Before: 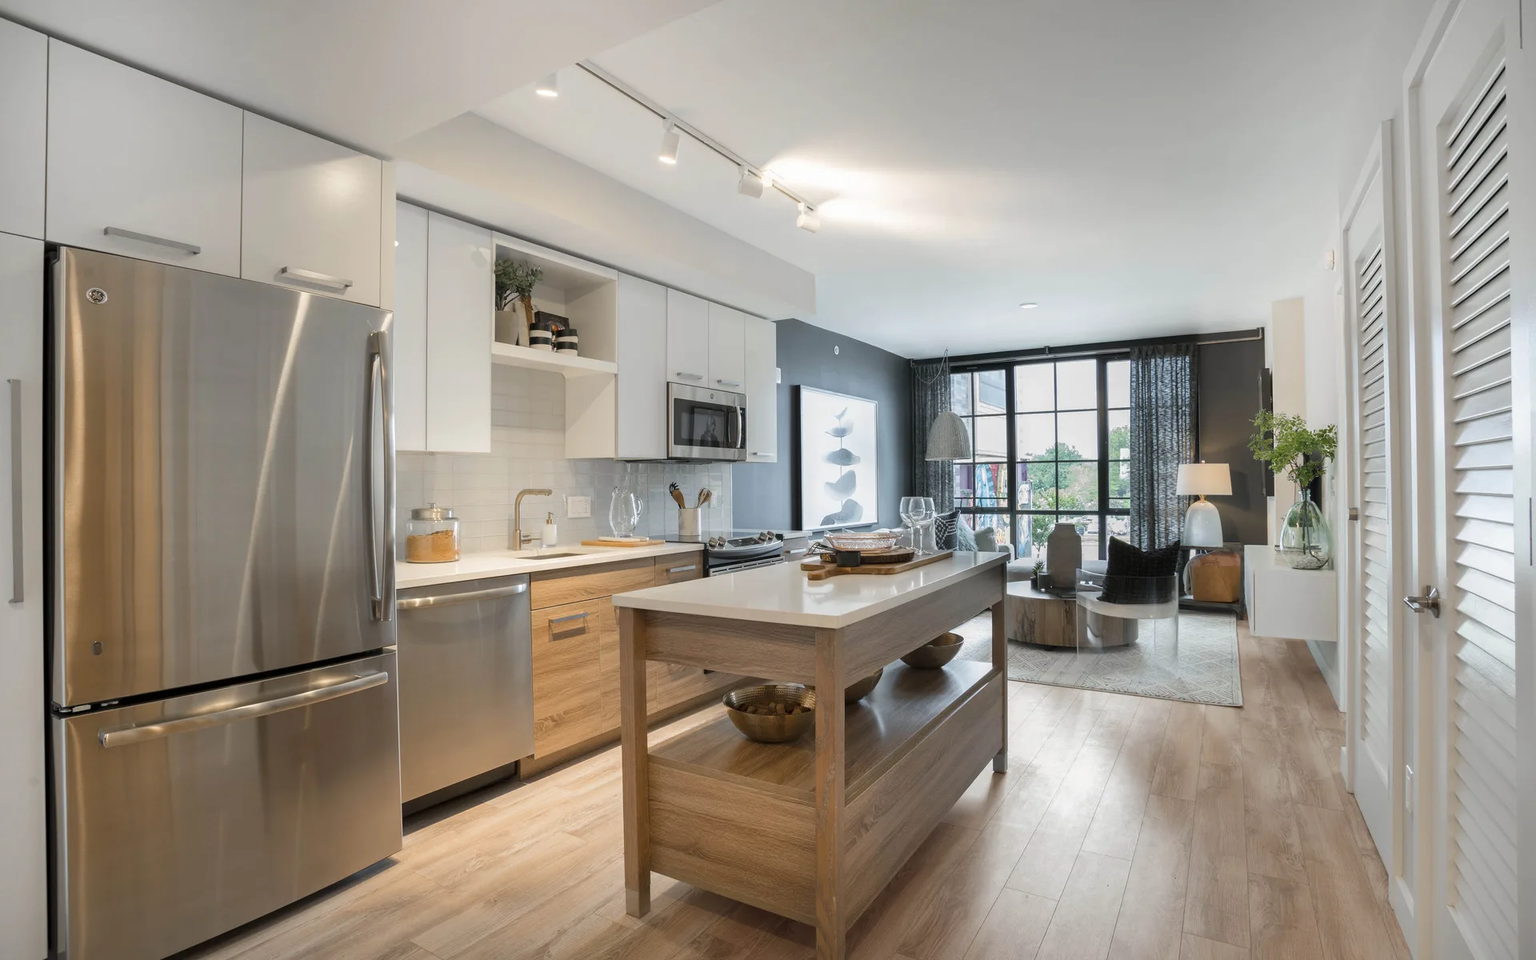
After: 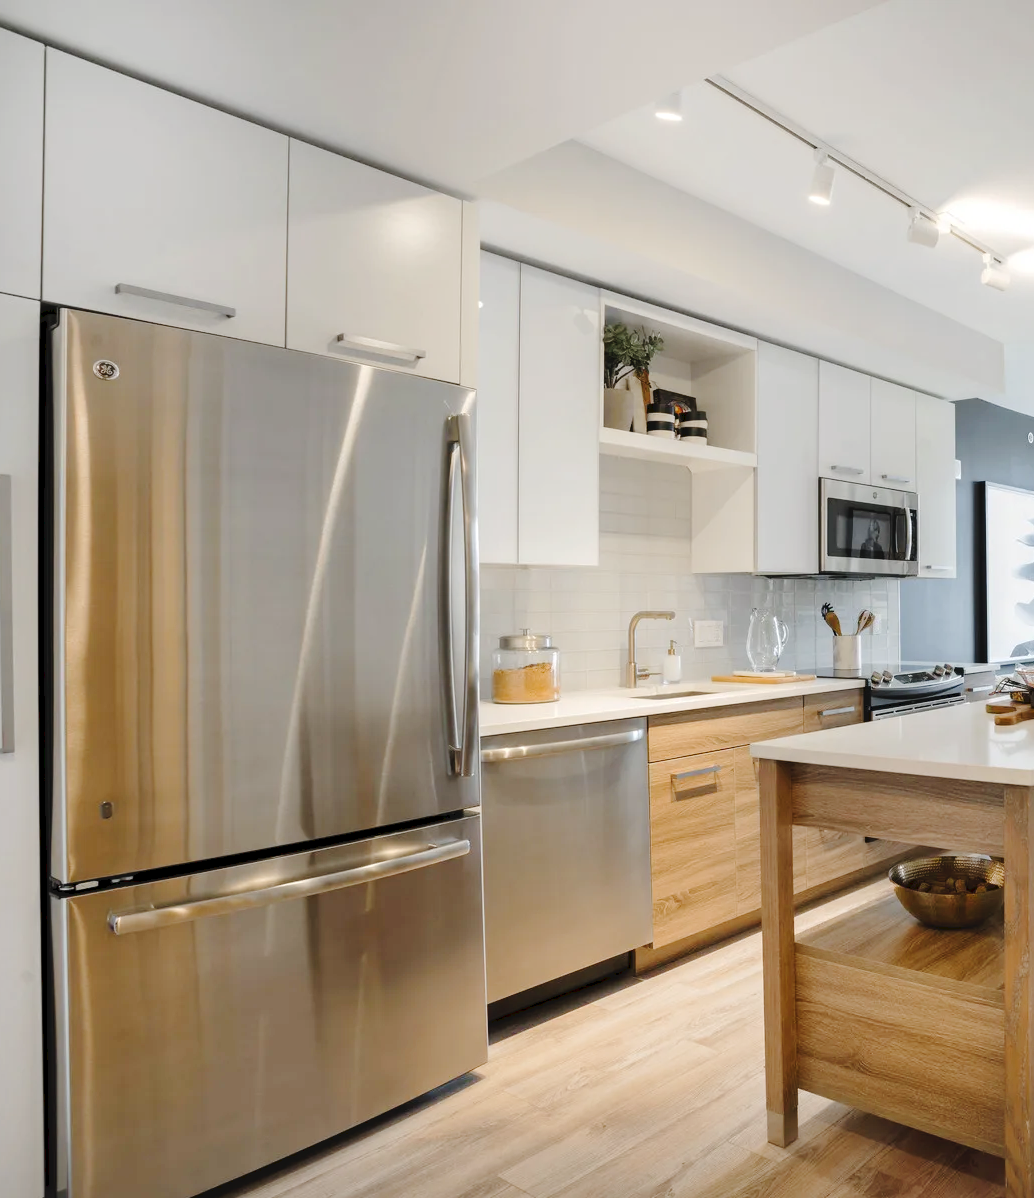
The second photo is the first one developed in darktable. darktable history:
contrast equalizer: octaves 7, y [[0.528, 0.548, 0.563, 0.562, 0.546, 0.526], [0.55 ×6], [0 ×6], [0 ×6], [0 ×6]], mix 0.299
tone curve: curves: ch0 [(0, 0) (0.003, 0.047) (0.011, 0.05) (0.025, 0.053) (0.044, 0.057) (0.069, 0.062) (0.1, 0.084) (0.136, 0.115) (0.177, 0.159) (0.224, 0.216) (0.277, 0.289) (0.335, 0.382) (0.399, 0.474) (0.468, 0.561) (0.543, 0.636) (0.623, 0.705) (0.709, 0.778) (0.801, 0.847) (0.898, 0.916) (1, 1)], preserve colors none
crop: left 0.789%, right 45.339%, bottom 0.091%
